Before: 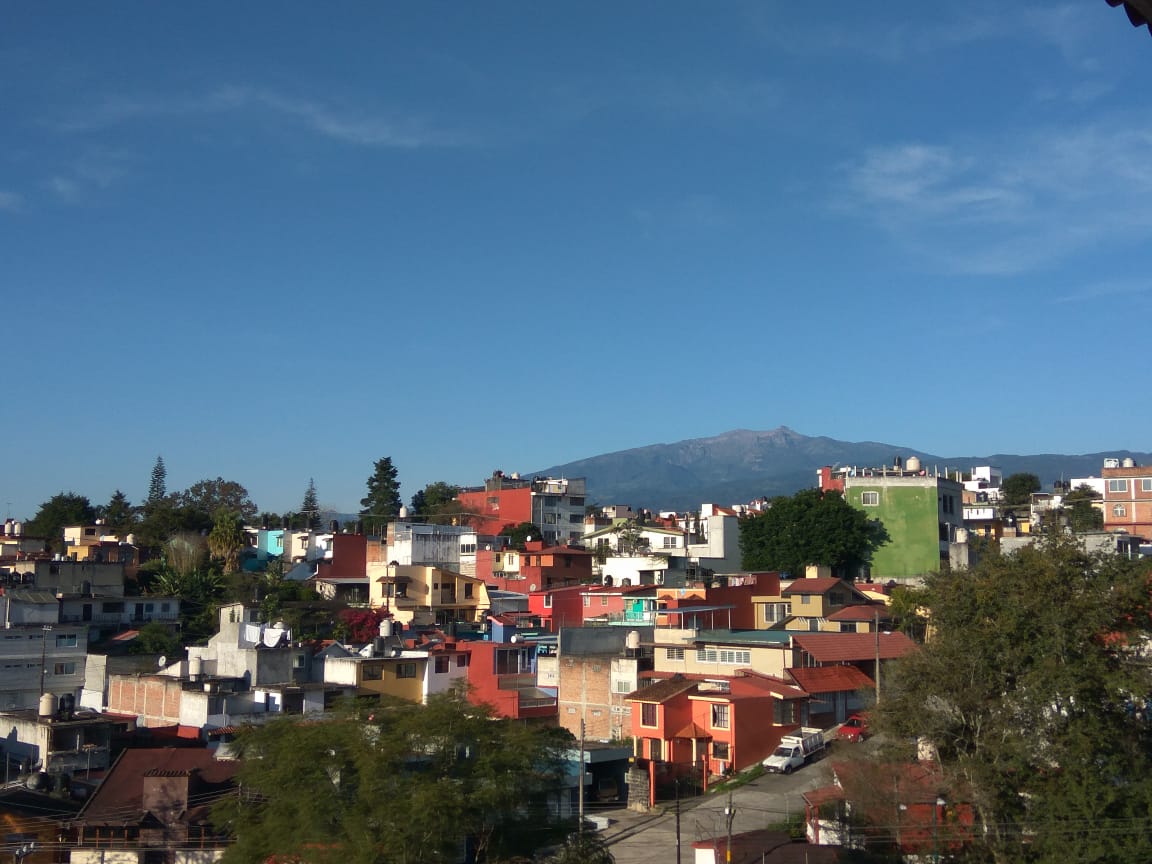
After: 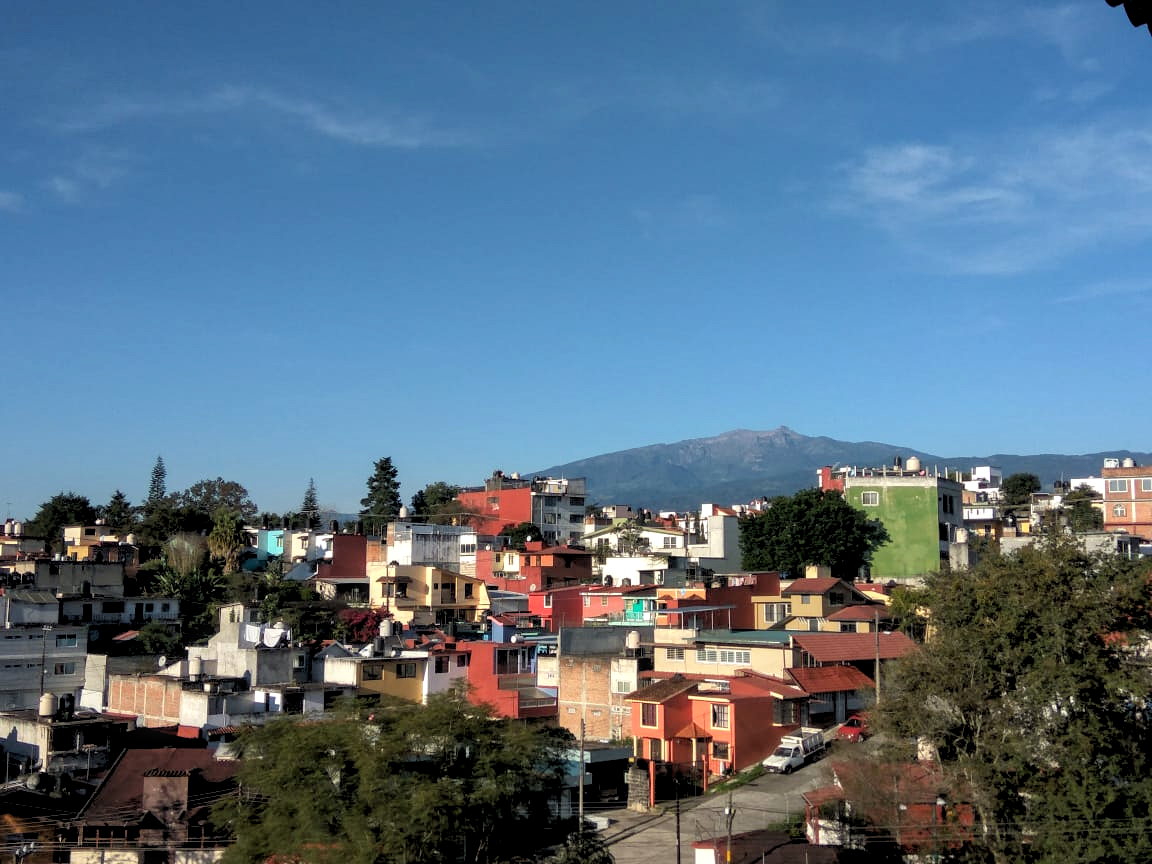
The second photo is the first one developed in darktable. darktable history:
rgb levels: levels [[0.013, 0.434, 0.89], [0, 0.5, 1], [0, 0.5, 1]]
local contrast: on, module defaults
